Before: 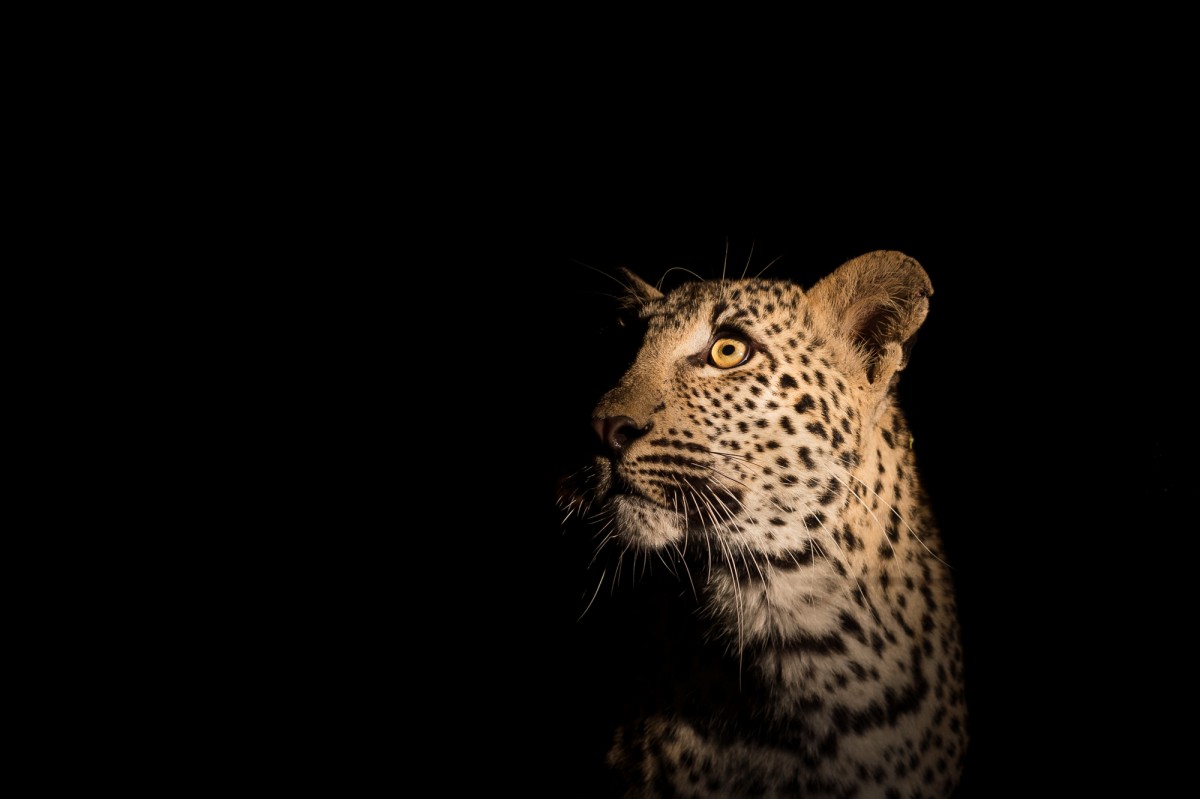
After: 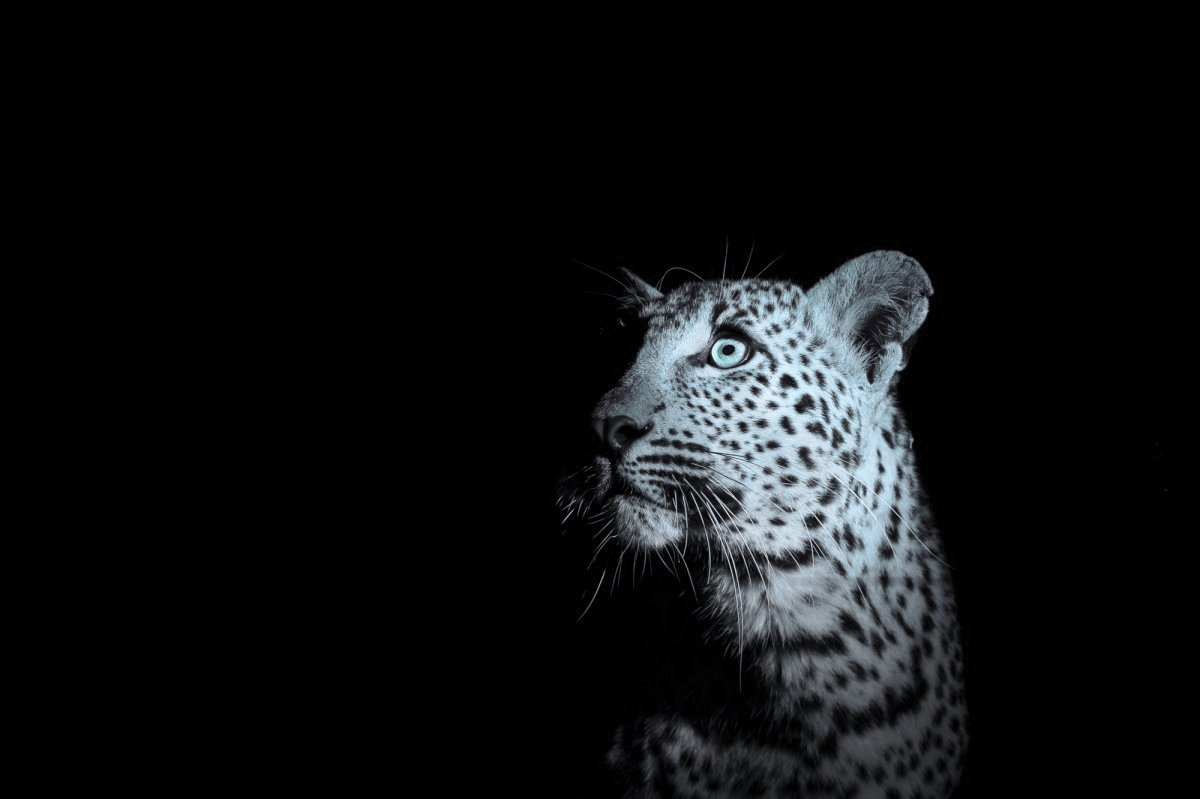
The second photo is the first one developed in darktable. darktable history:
tone curve: curves: ch0 [(0, 0) (0.003, 0.005) (0.011, 0.019) (0.025, 0.04) (0.044, 0.064) (0.069, 0.095) (0.1, 0.129) (0.136, 0.169) (0.177, 0.207) (0.224, 0.247) (0.277, 0.298) (0.335, 0.354) (0.399, 0.416) (0.468, 0.478) (0.543, 0.553) (0.623, 0.634) (0.709, 0.709) (0.801, 0.817) (0.898, 0.912) (1, 1)], preserve colors none
color look up table: target L [99.15, 85.2, 71.55, 94.74, 87.91, 75, 80.95, 90.35, 75.73, 72.44, 52.79, 62, 46.39, 50.89, 53.88, 21.05, 93.63, 90.9, 78.77, 78.95, 75.23, 77.75, 69.41, 65.41, 51.37, 60.09, 24.89, 30.79, 0, 94.96, 87.97, 91.62, 79.61, 64.73, 58.49, 61.65, 59.88, 87.32, 77.73, 49.62, 62.27, 31.24, 26.15, 25.89, 90.67, 91.83, 77.5, 75.62, 30.65], target a [-9.101, -34.43, 20.24, -8.925, 4.558, 11.2, -5.178, -13.55, -12.52, 0.041, -1.291, -2.524, 14.03, -25.72, -8.427, -0.595, -8.991, -34.64, 1.917, -7.204, -7.215, 12.66, 21.08, 12.49, -3.924, 4.528, 0.015, 6.869, 0, 0.807, 4.173, 1.56, 11.93, -1.125, 21.28, 2.98, 9.559, -2.107, 6.881, 16.16, 1.168, 14.94, 8.993, 3.175, -14.25, -6.284, 0.087, -6.242, -2.052], target b [6.689, 2.079, -36.55, 21.53, -0.017, -25.47, -6.282, 18.01, -6.098, 15.78, -24.28, 1.5, -12.46, 1.073, 7.557, -6.656, -11.6, 2.455, -12.7, -27.13, -16.53, -29.7, -42.96, -21.81, -6.398, -22.68, -3.408, -14.23, 0, -6.8, -21.03, -15.04, -27.88, 0.863, -58.48, -11.33, -30.99, -15.69, -22.99, -39.94, -9.702, -38.24, -22.14, -11.47, 1.409, -9.368, -4.28, -6.616, -5.551], num patches 49
